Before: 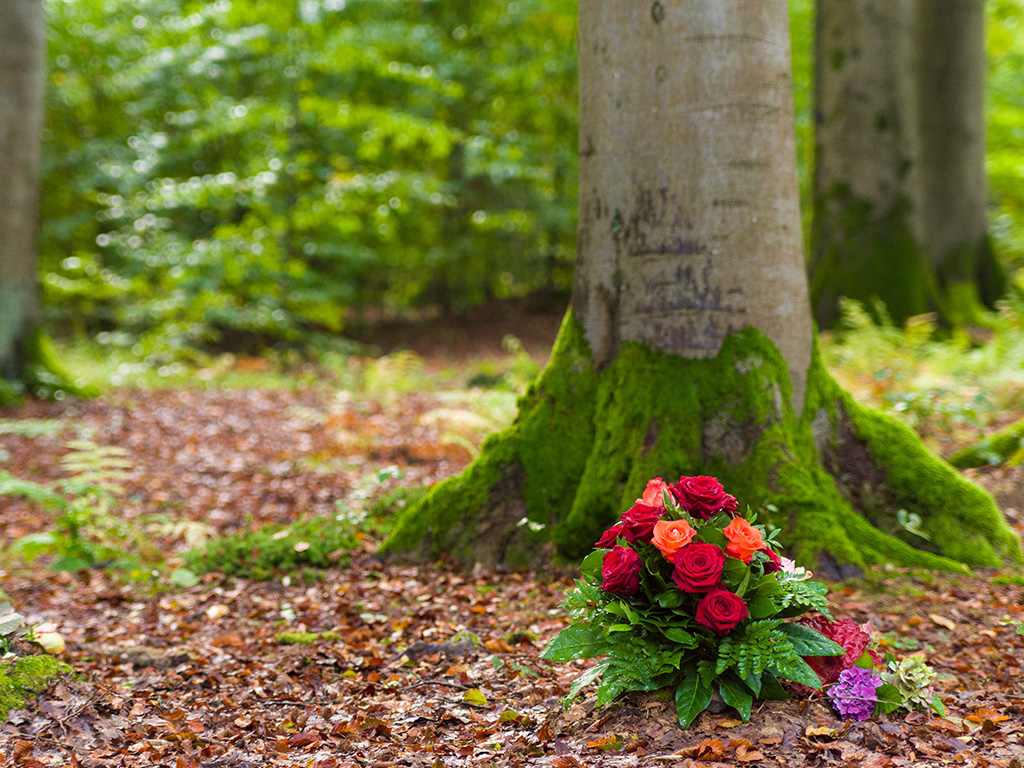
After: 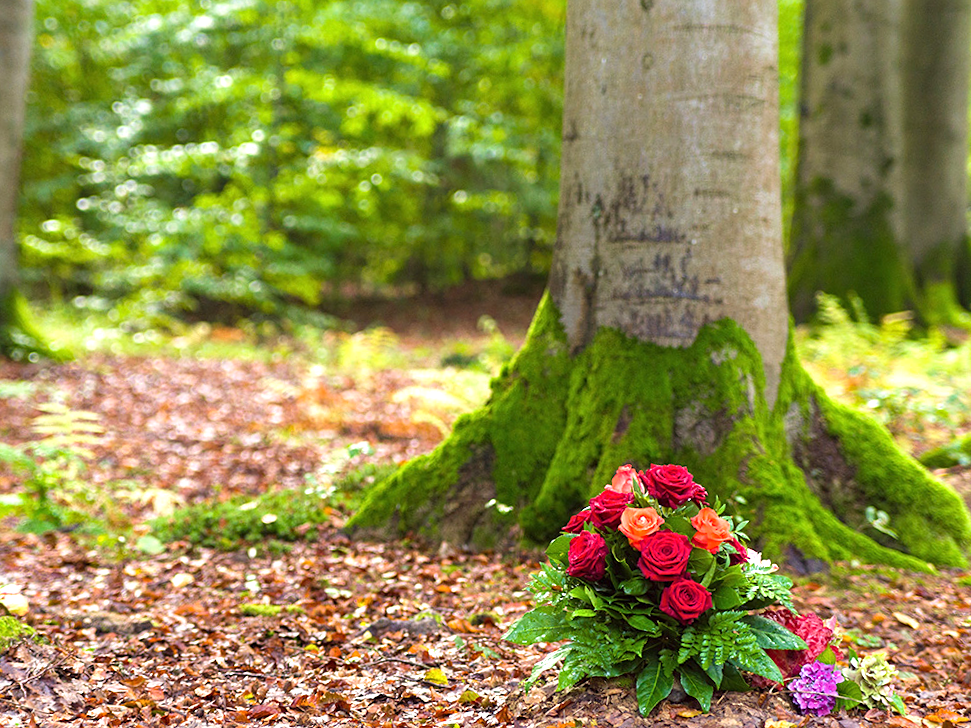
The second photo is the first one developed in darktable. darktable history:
sharpen: amount 0.2
exposure: black level correction 0, exposure 0.7 EV, compensate exposure bias true, compensate highlight preservation false
crop and rotate: angle -2.38°
